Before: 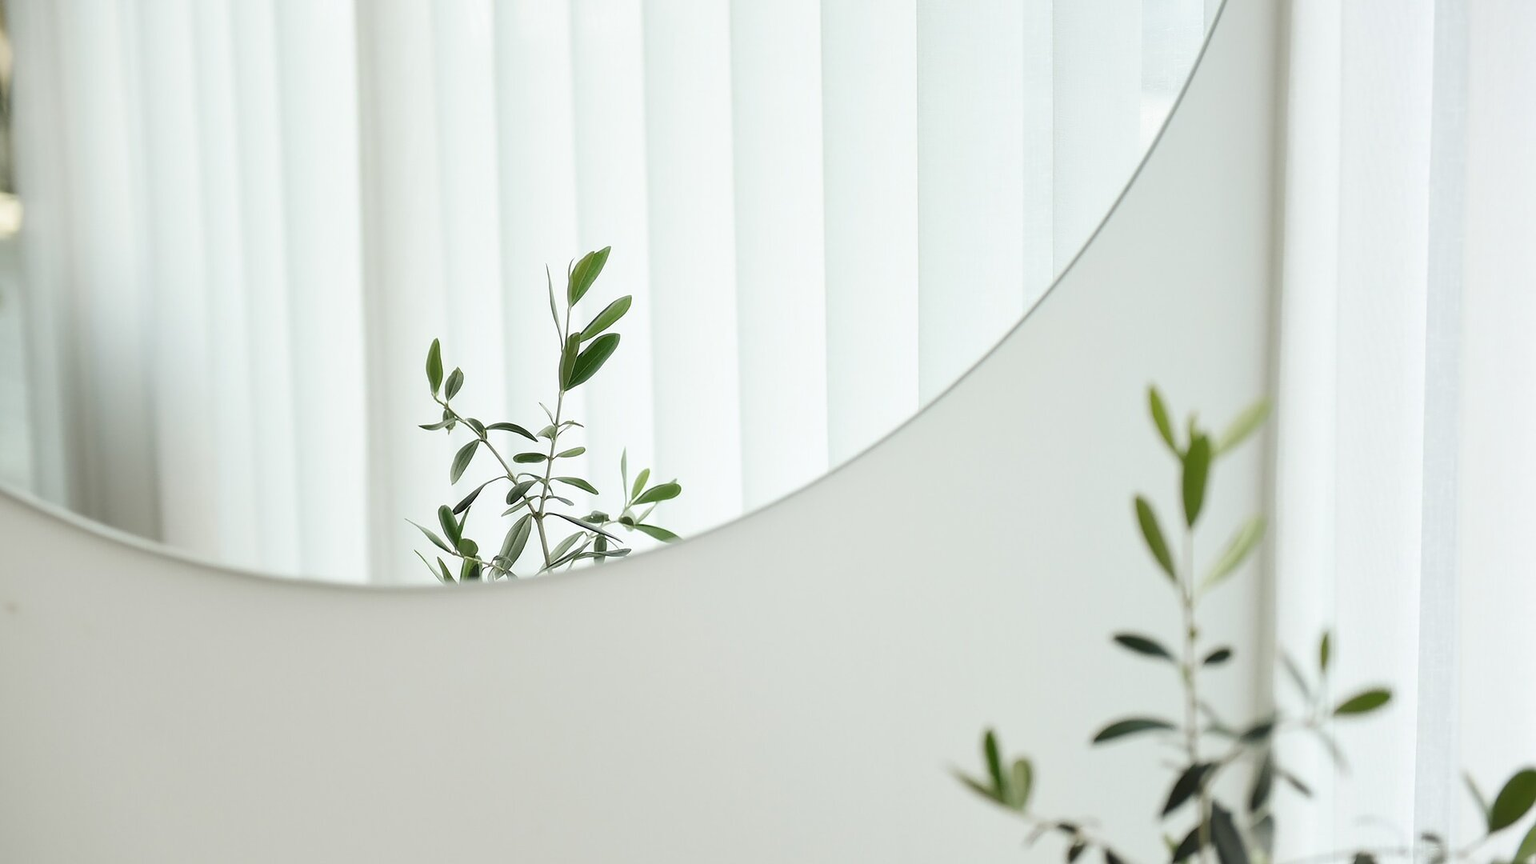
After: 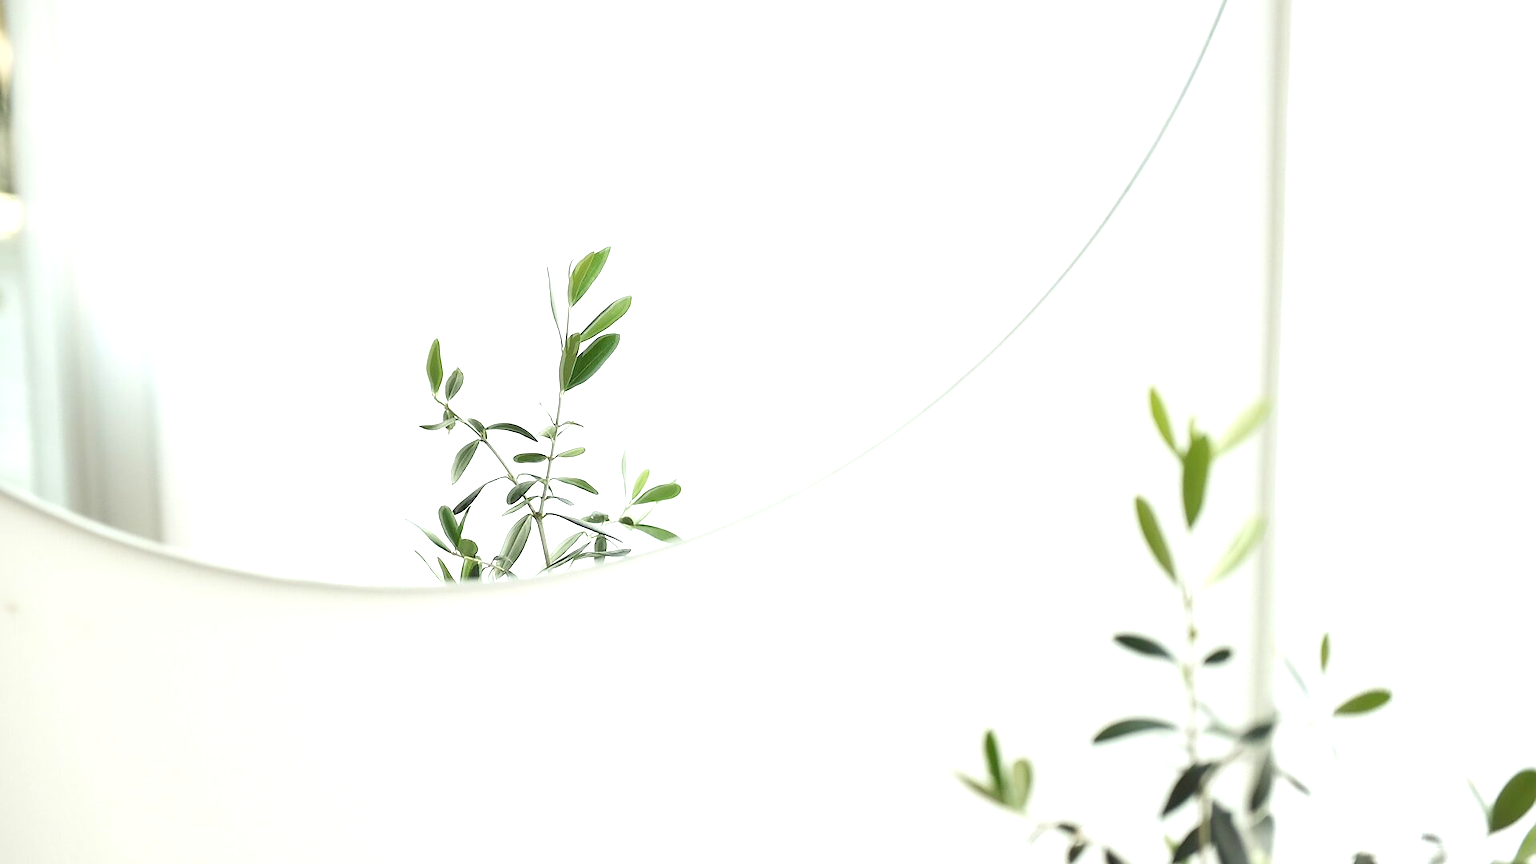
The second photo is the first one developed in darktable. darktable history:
base curve: curves: ch0 [(0, 0) (0.472, 0.508) (1, 1)]
exposure: black level correction 0, exposure 0.9 EV, compensate highlight preservation false
